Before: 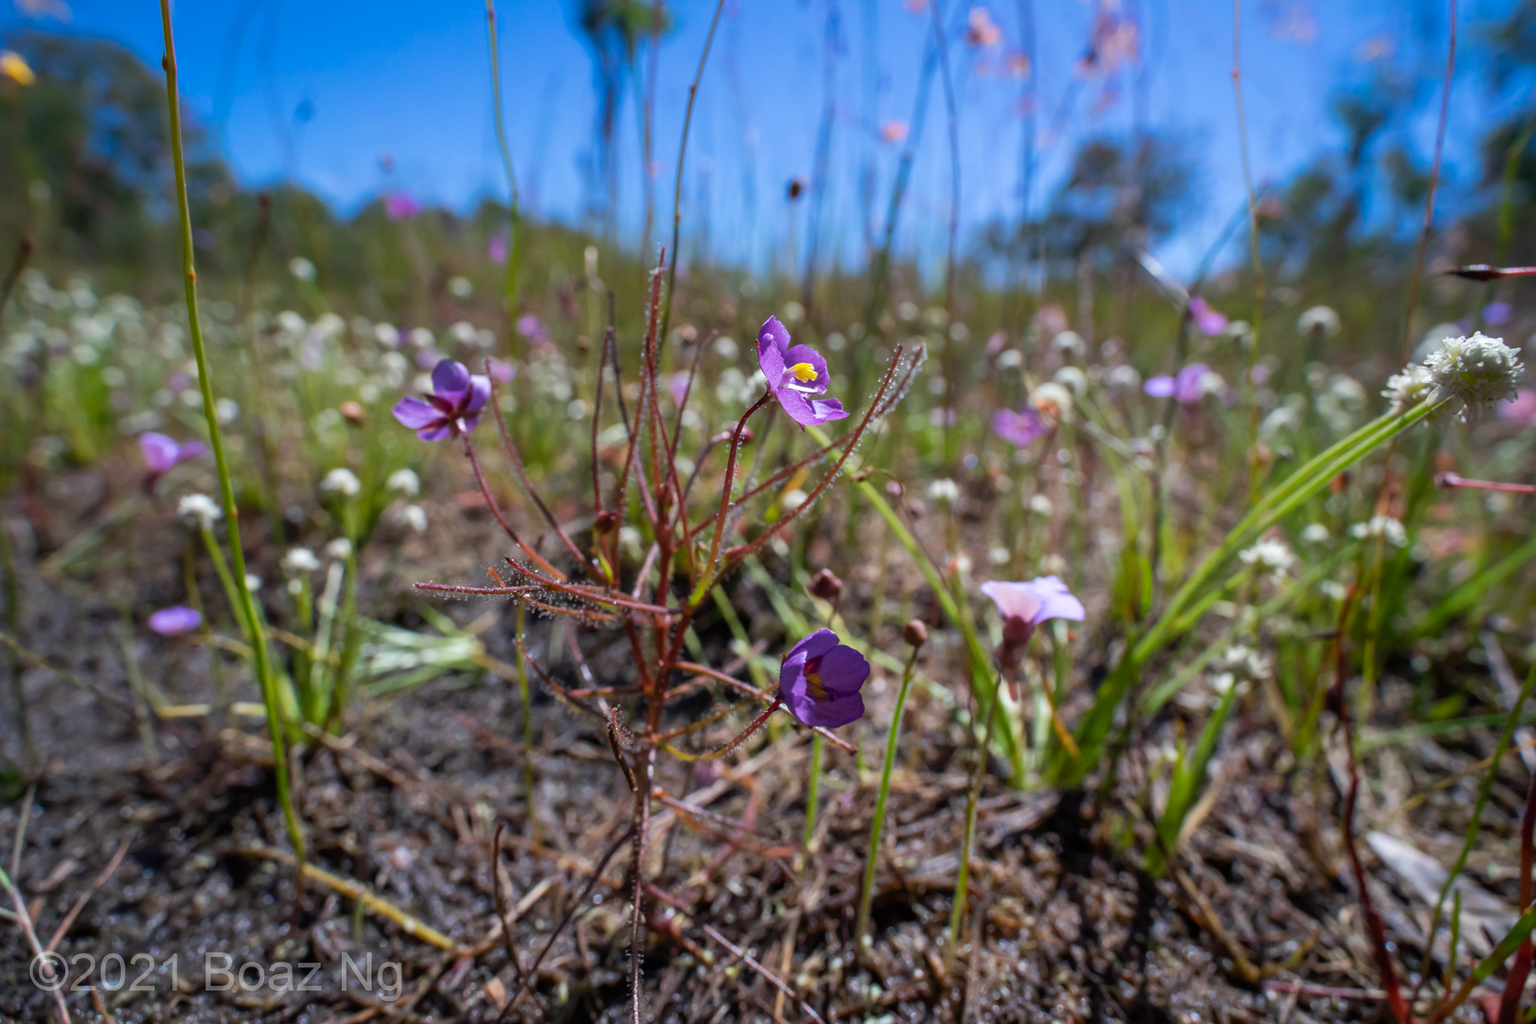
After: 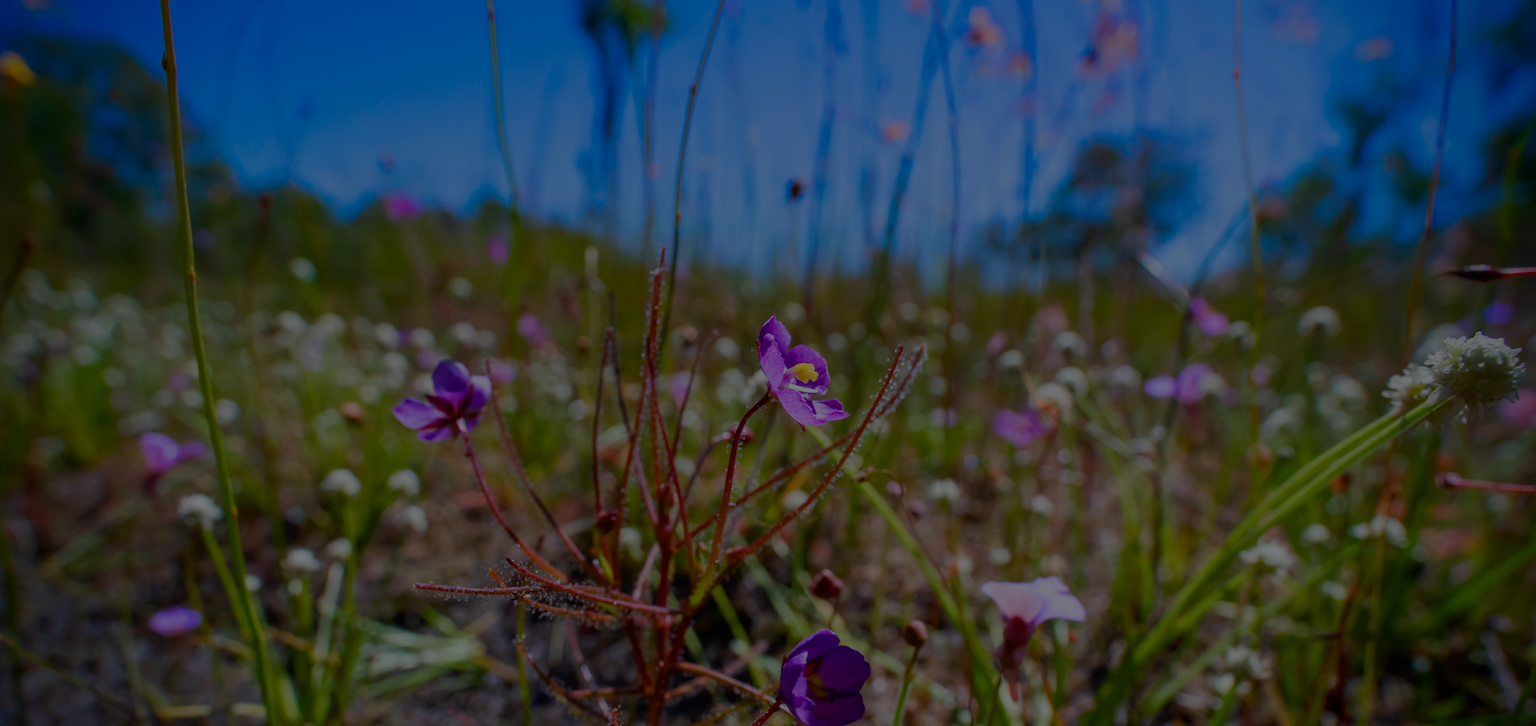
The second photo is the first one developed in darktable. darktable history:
vignetting: fall-off radius 61.24%, brightness -0.981, saturation 0.496
crop: right 0%, bottom 29.103%
color balance rgb: shadows lift › chroma 0.985%, shadows lift › hue 112.17°, perceptual saturation grading › global saturation 20%, perceptual saturation grading › highlights -25.185%, perceptual saturation grading › shadows 24.641%, perceptual brilliance grading › global brilliance -48.319%, global vibrance 39.252%
